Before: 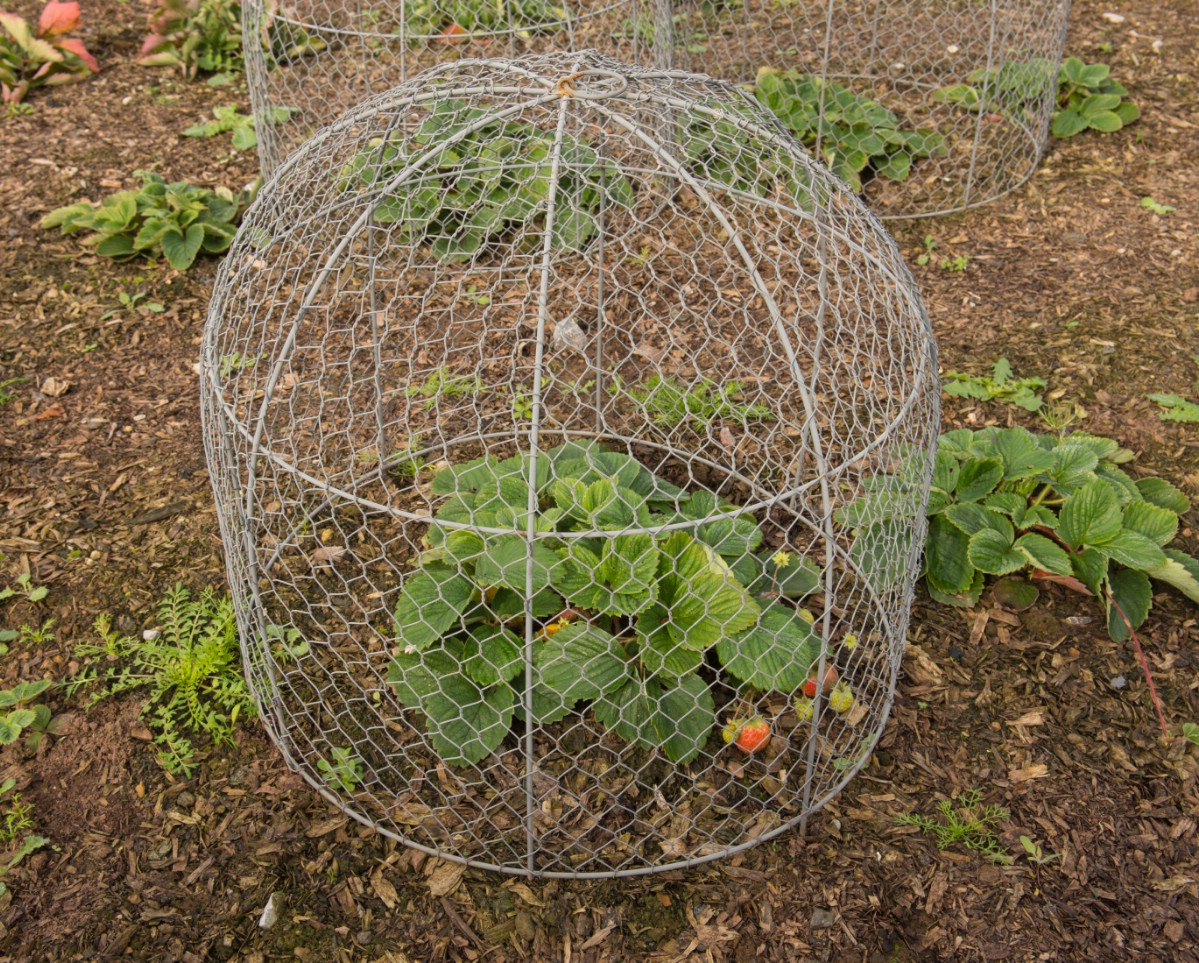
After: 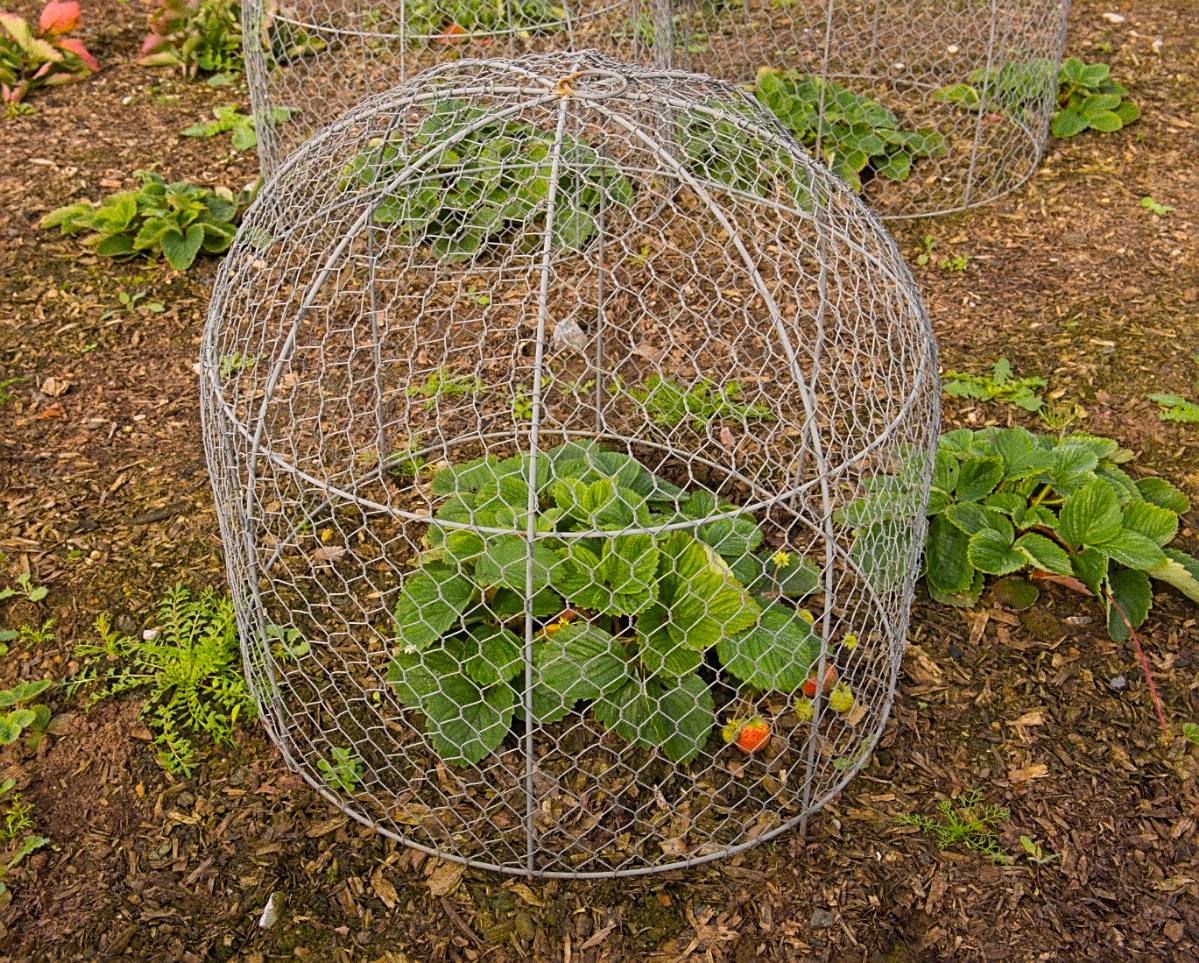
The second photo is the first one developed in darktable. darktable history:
sharpen: on, module defaults
white balance: red 1.009, blue 1.027
grain: coarseness 8.68 ISO, strength 31.94%
color balance rgb: perceptual saturation grading › global saturation 20%, global vibrance 20%
